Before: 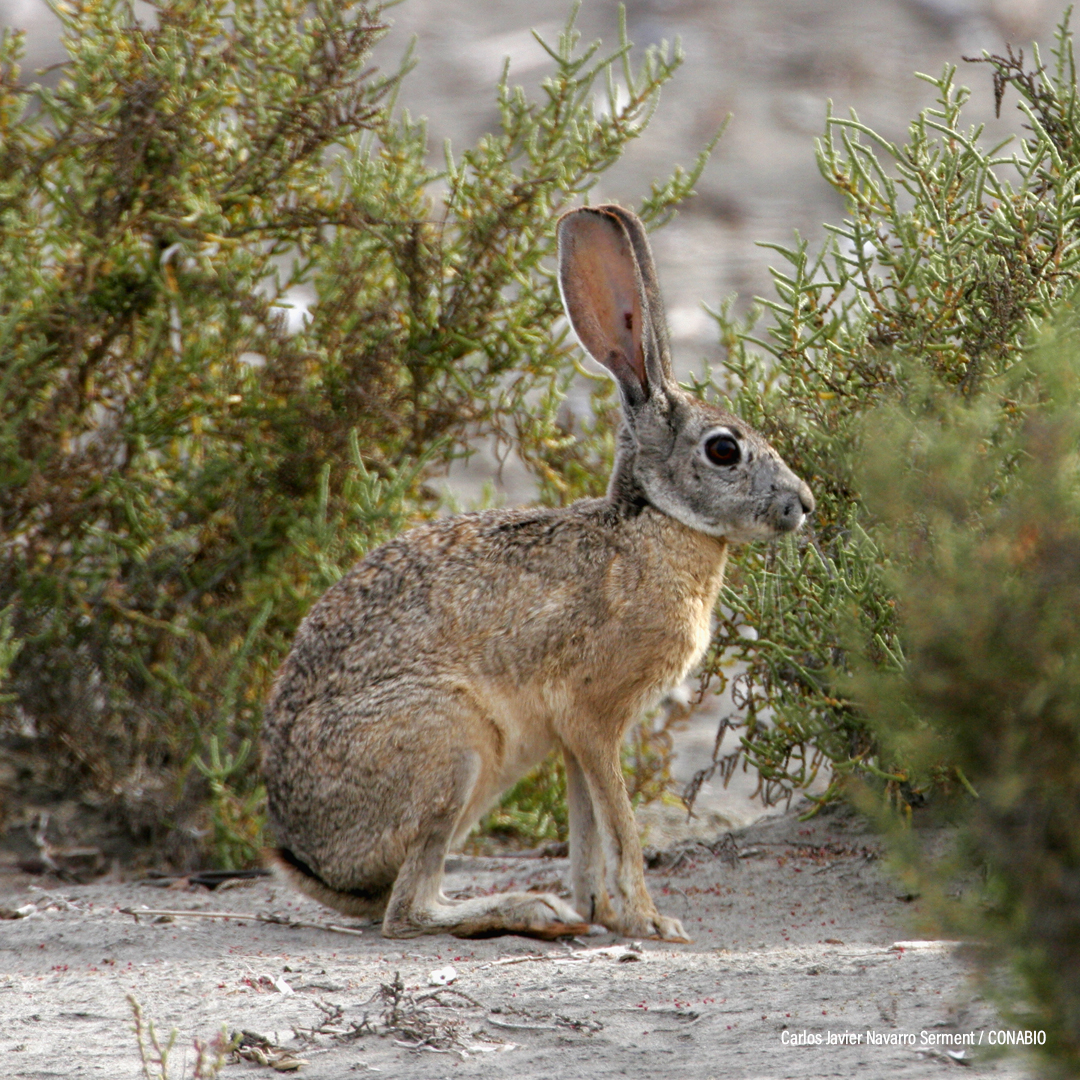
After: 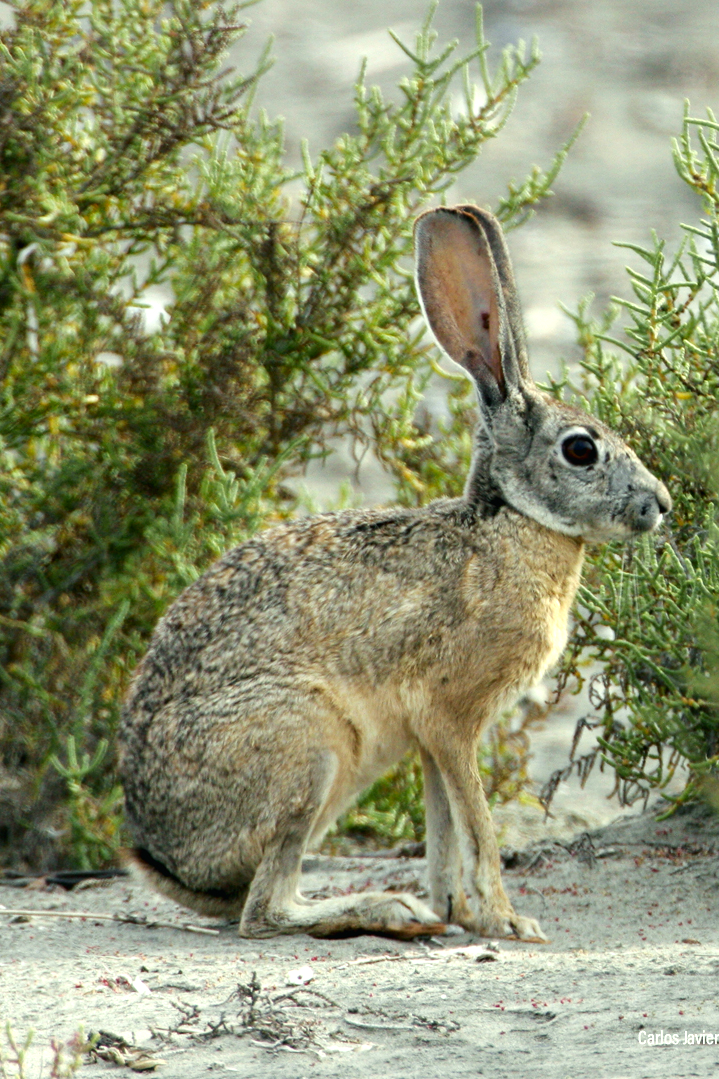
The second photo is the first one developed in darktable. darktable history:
color correction: highlights a* -5.78, highlights b* 10.91
contrast brightness saturation: contrast 0.152, brightness 0.044
color balance rgb: power › luminance -7.942%, power › chroma 1.125%, power › hue 217.98°, perceptual saturation grading › global saturation 0.326%, perceptual brilliance grading › global brilliance 9.832%, perceptual brilliance grading › shadows 14.326%
crop and rotate: left 13.364%, right 19.979%
